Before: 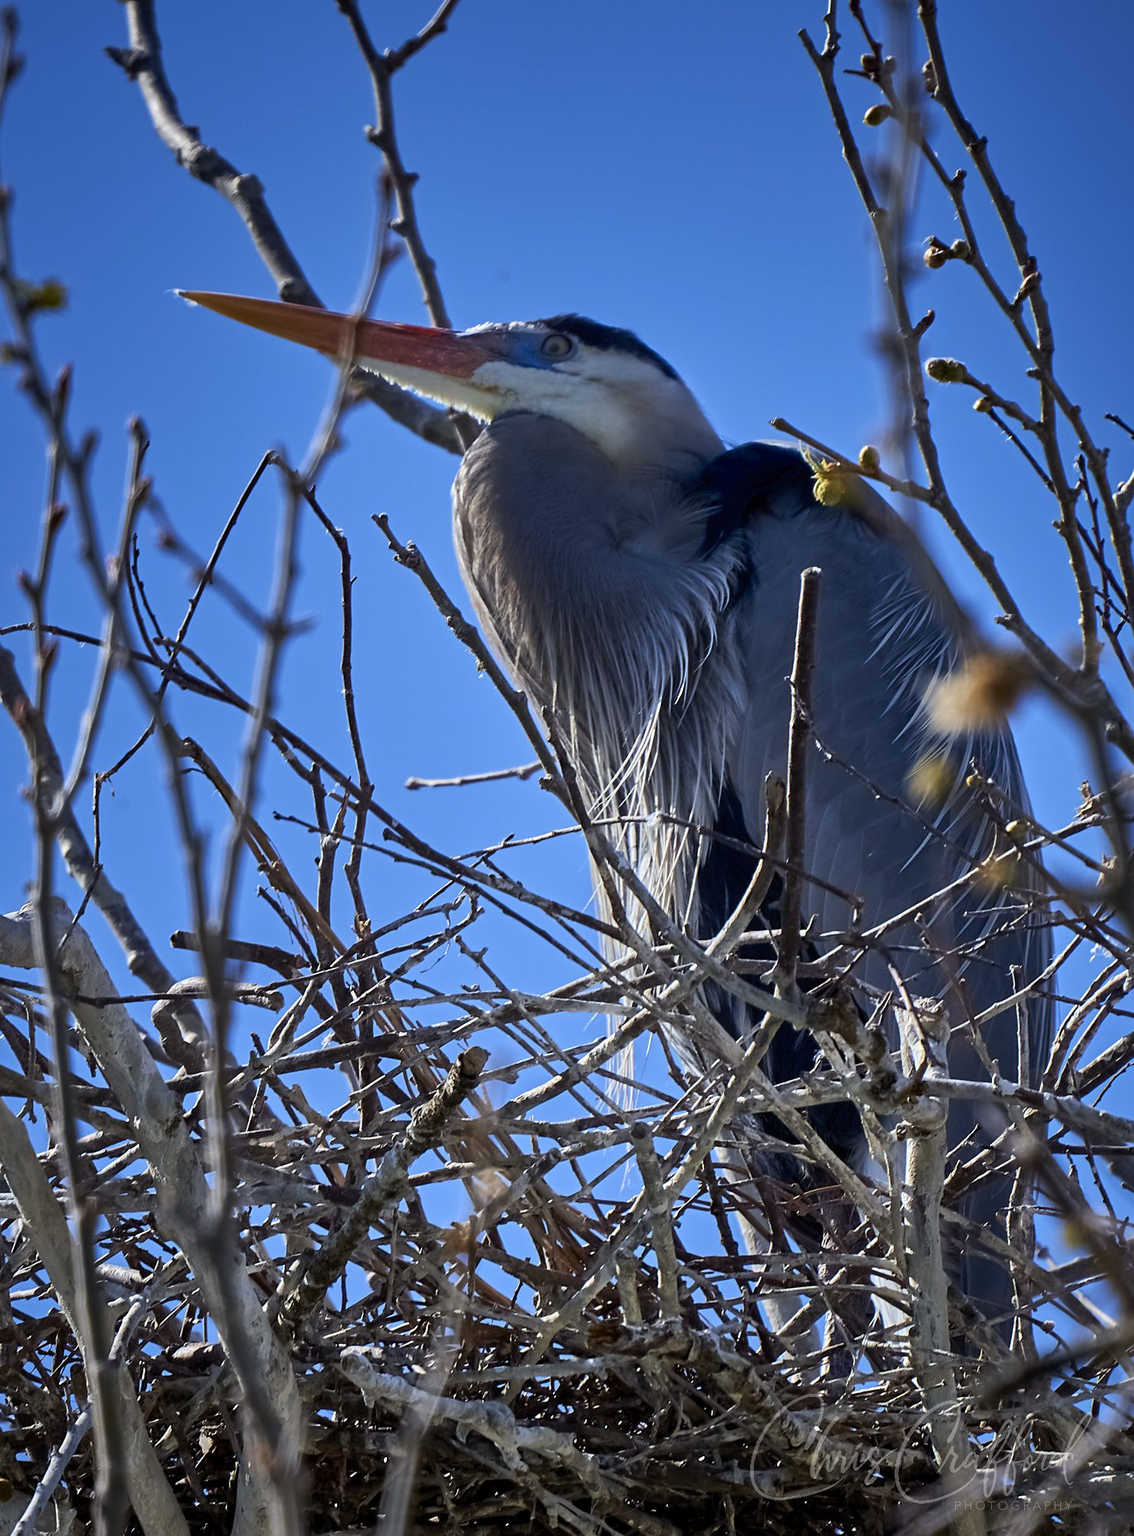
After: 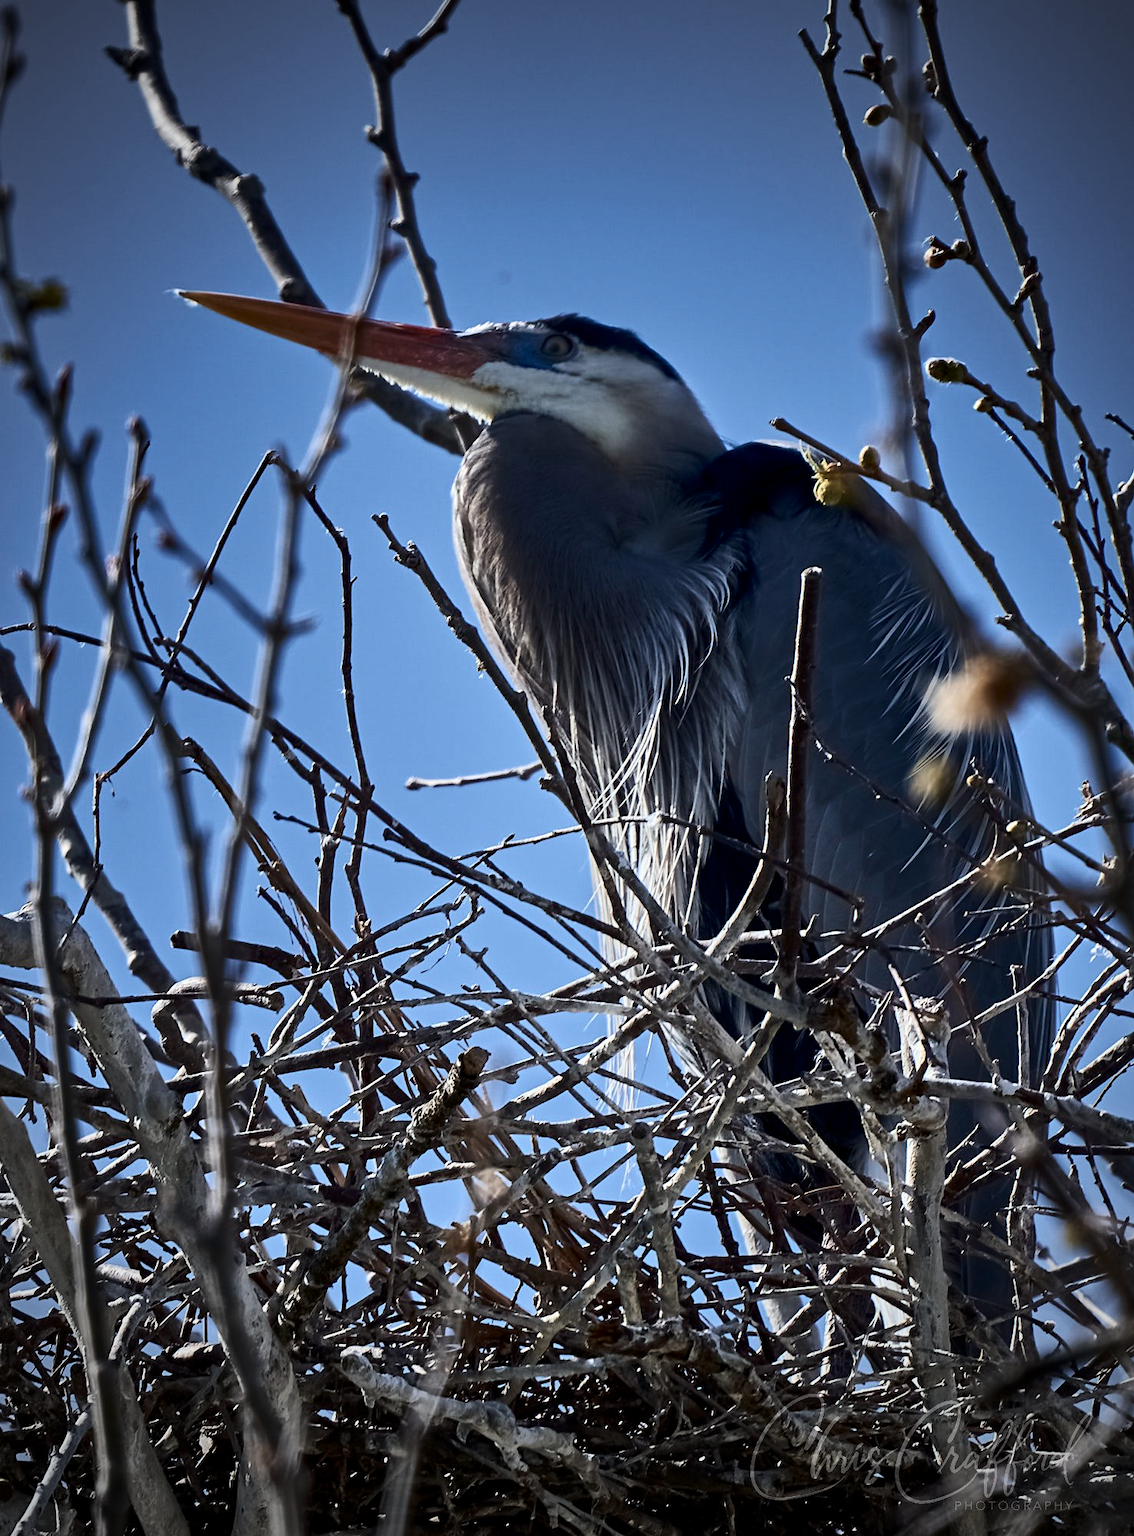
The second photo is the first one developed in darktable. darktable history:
contrast brightness saturation: contrast 0.25, saturation -0.31
vignetting: fall-off start 71.74%
